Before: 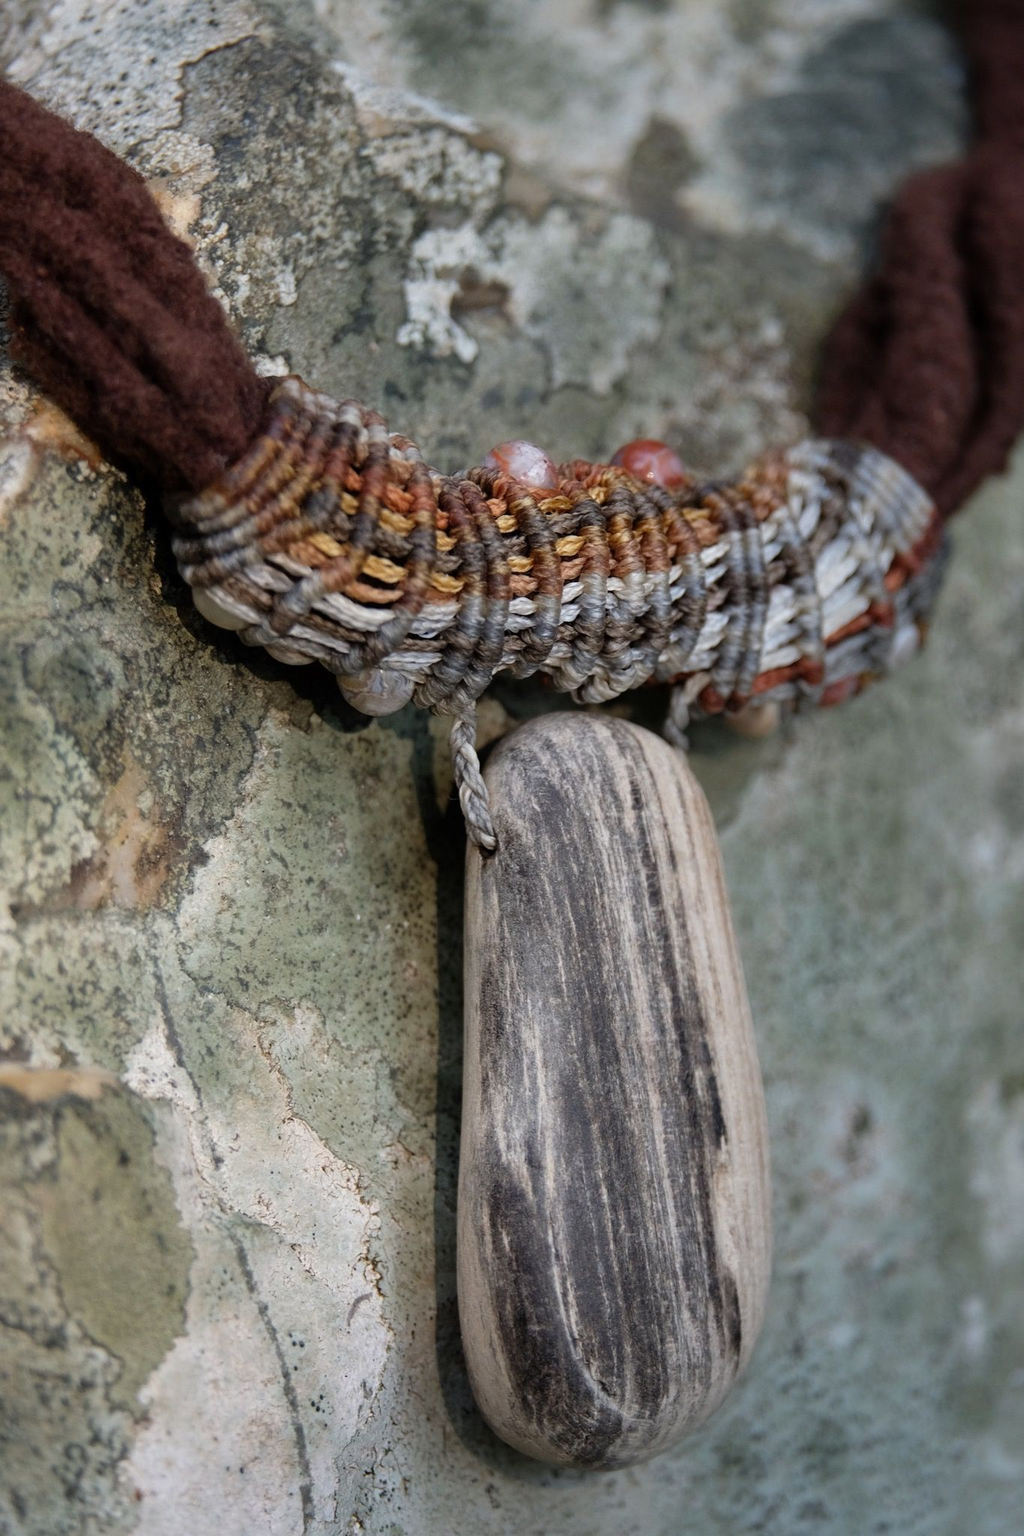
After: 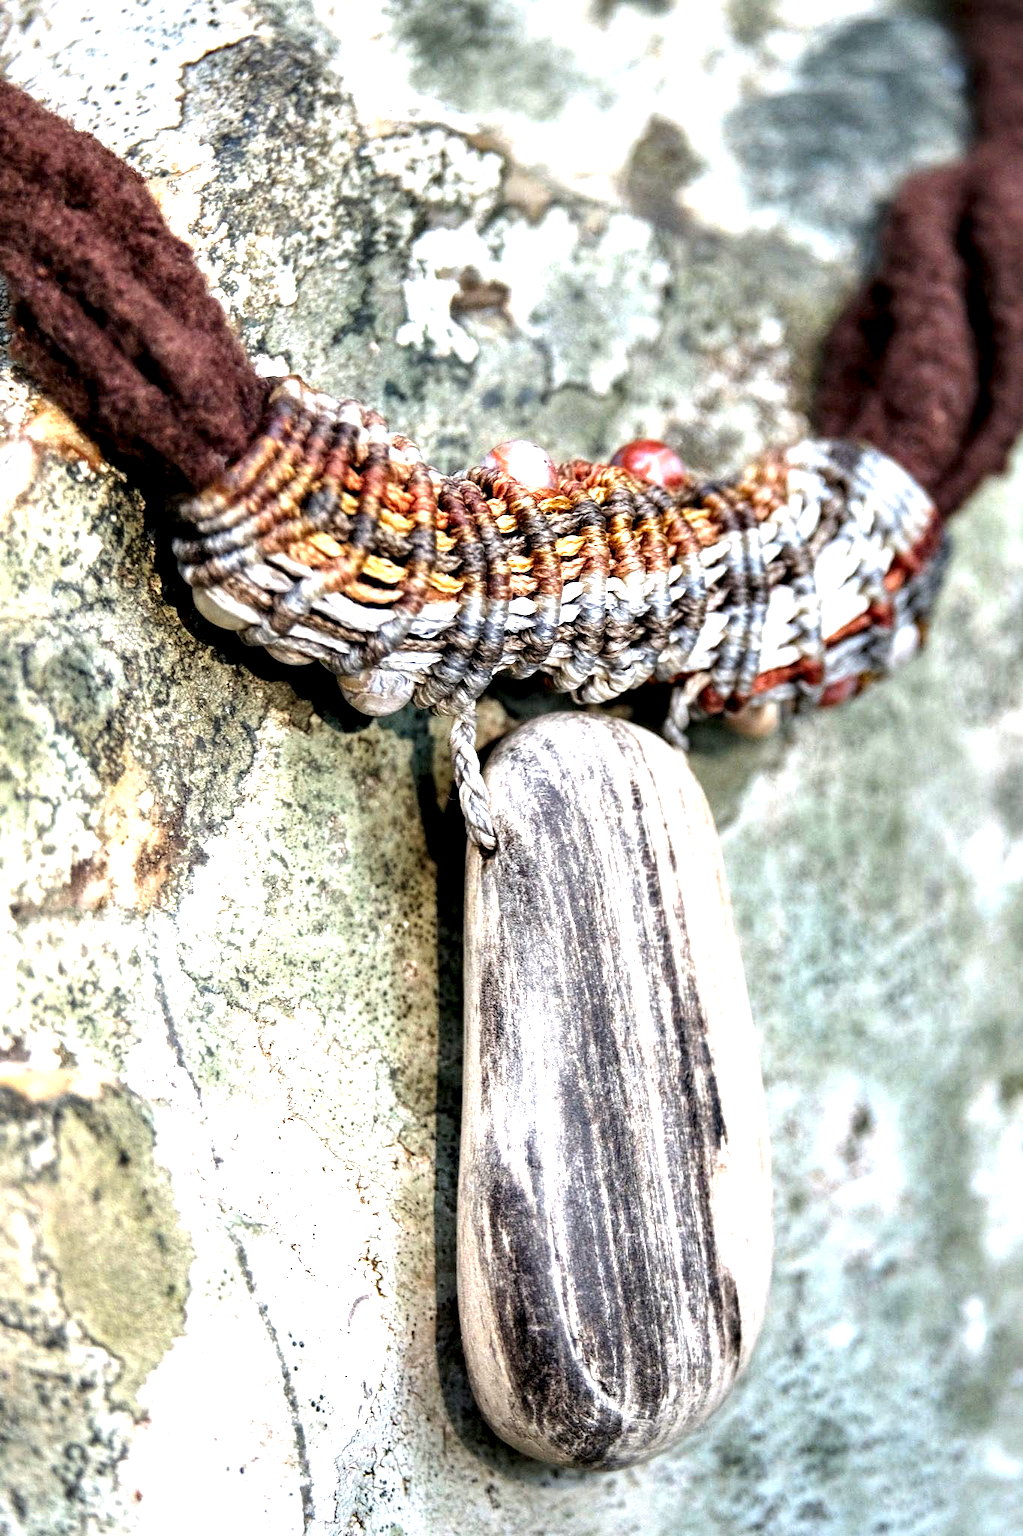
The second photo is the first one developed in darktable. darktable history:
local contrast: on, module defaults
exposure: black level correction 0, exposure 1.741 EV, compensate highlight preservation false
contrast equalizer: y [[0.6 ×6], [0.55 ×6], [0 ×6], [0 ×6], [0 ×6]]
